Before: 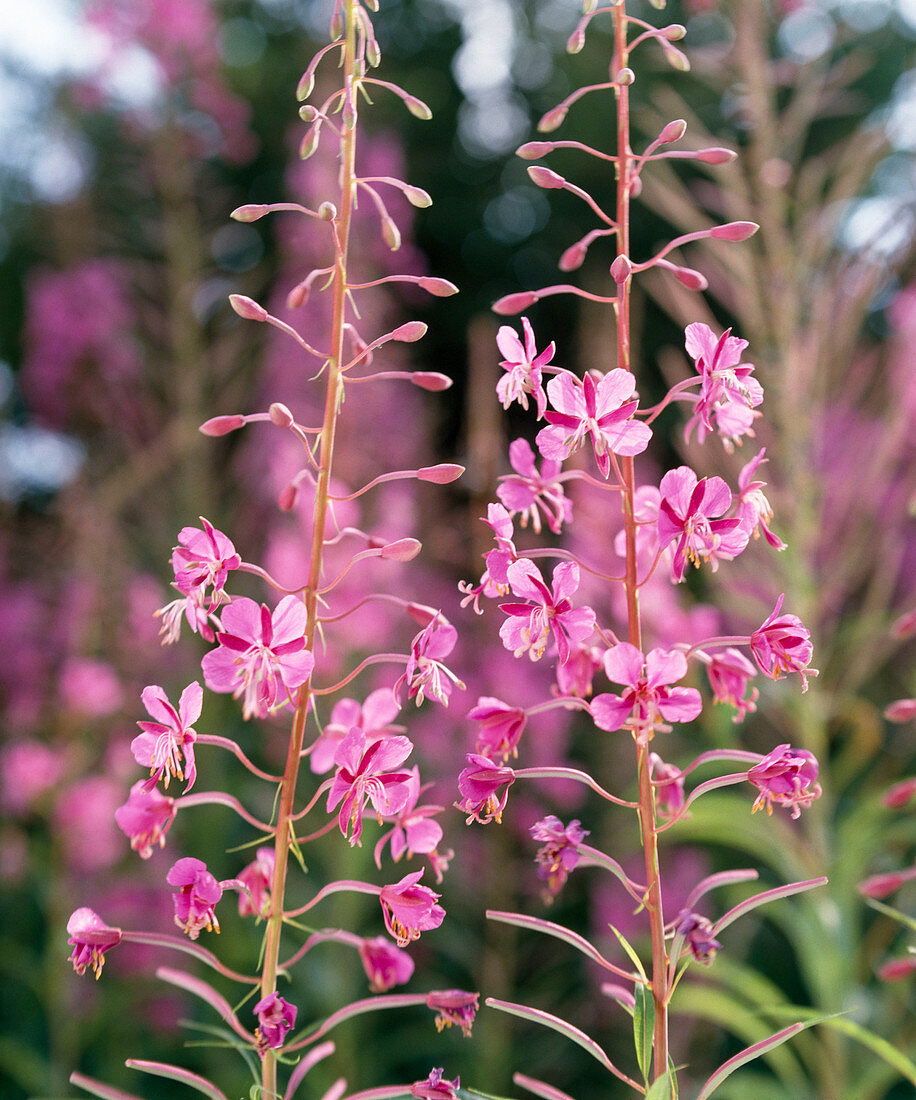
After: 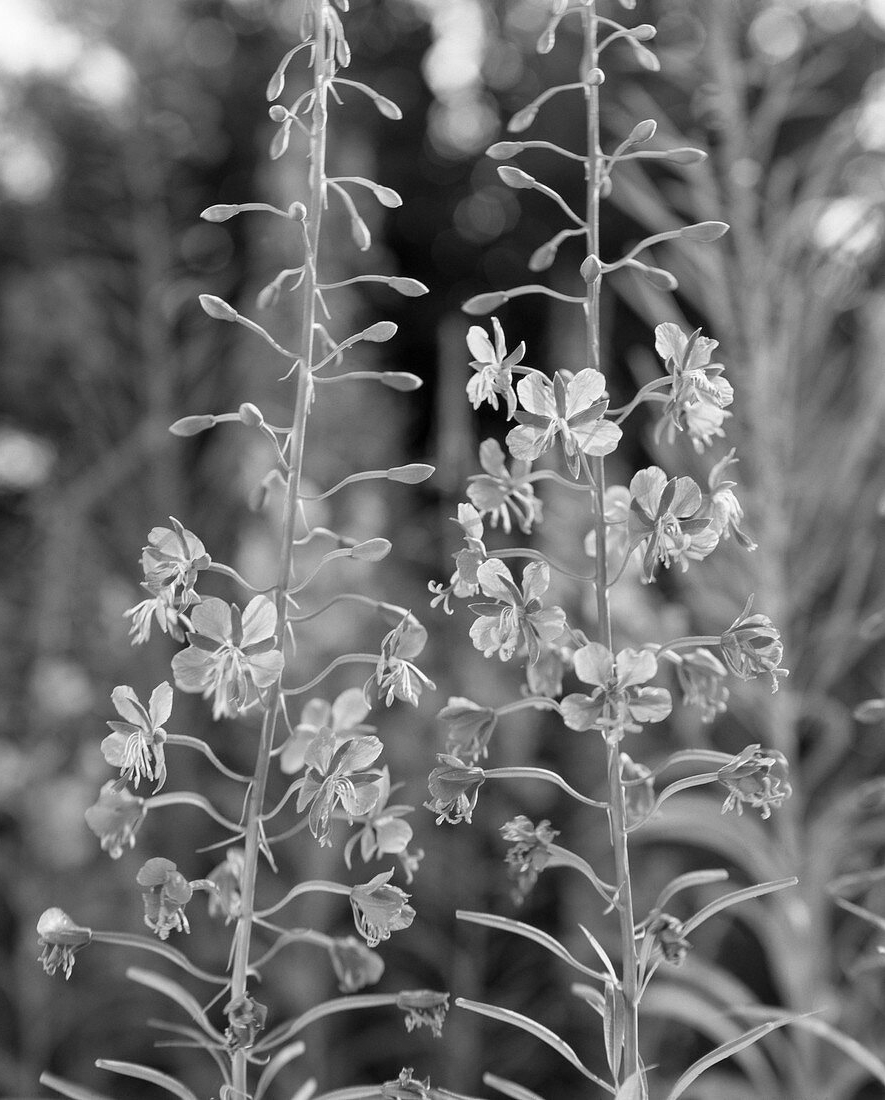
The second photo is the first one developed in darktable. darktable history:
crop and rotate: left 3.292%
color zones: curves: ch1 [(0, -0.394) (0.143, -0.394) (0.286, -0.394) (0.429, -0.392) (0.571, -0.391) (0.714, -0.391) (0.857, -0.391) (1, -0.394)]
